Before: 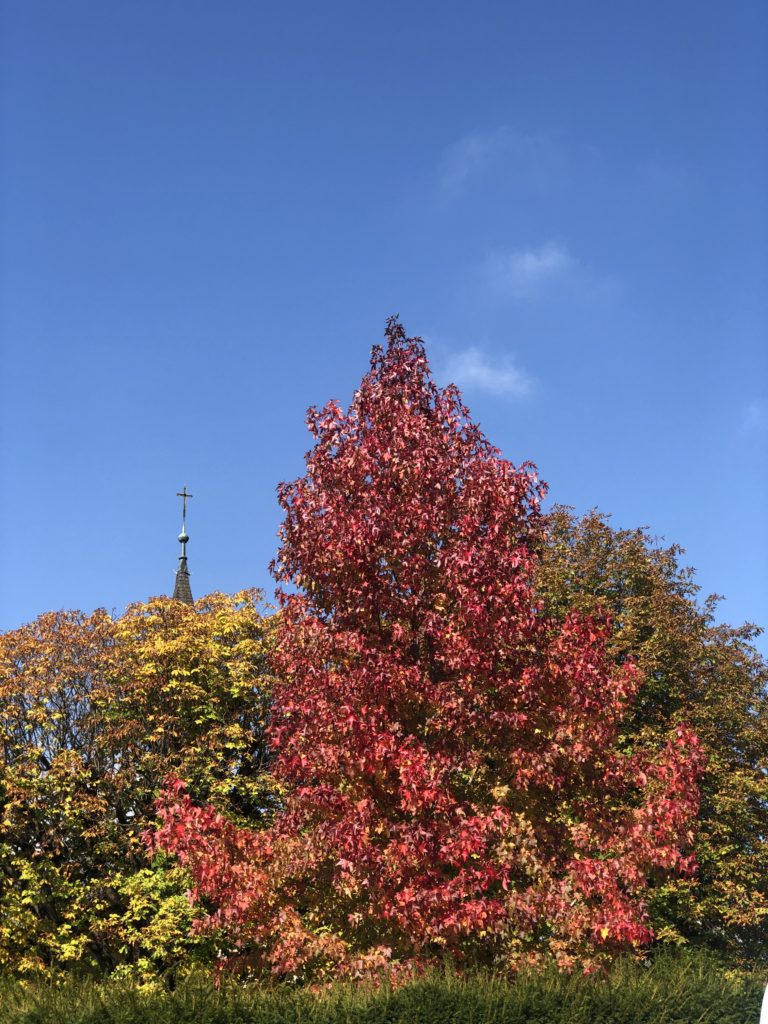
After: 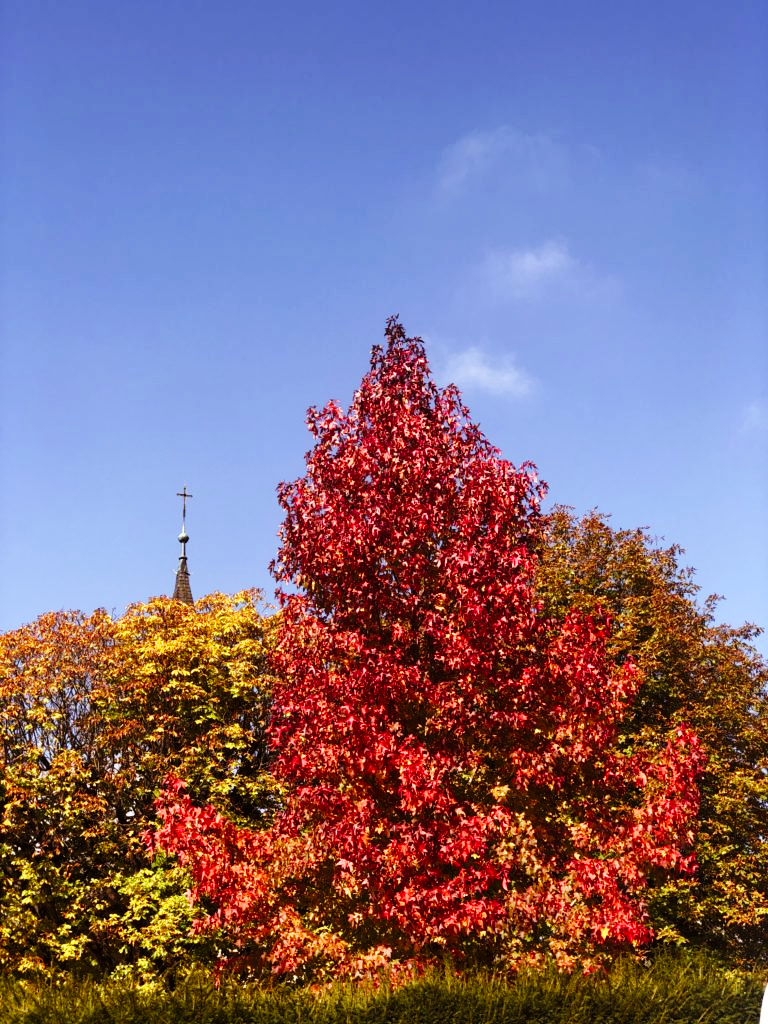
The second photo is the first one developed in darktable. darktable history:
base curve: curves: ch0 [(0, 0) (0.032, 0.025) (0.121, 0.166) (0.206, 0.329) (0.605, 0.79) (1, 1)], preserve colors none
rgb levels: mode RGB, independent channels, levels [[0, 0.5, 1], [0, 0.521, 1], [0, 0.536, 1]]
color zones: curves: ch1 [(0, 0.523) (0.143, 0.545) (0.286, 0.52) (0.429, 0.506) (0.571, 0.503) (0.714, 0.503) (0.857, 0.508) (1, 0.523)]
